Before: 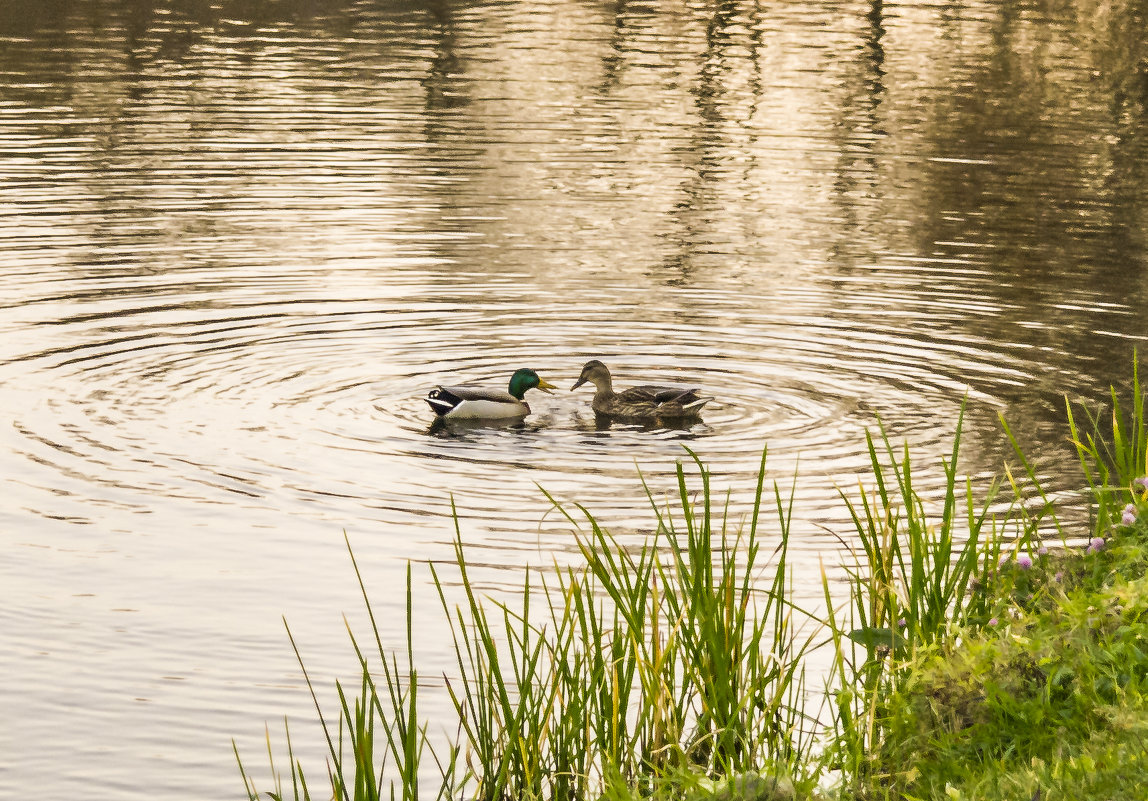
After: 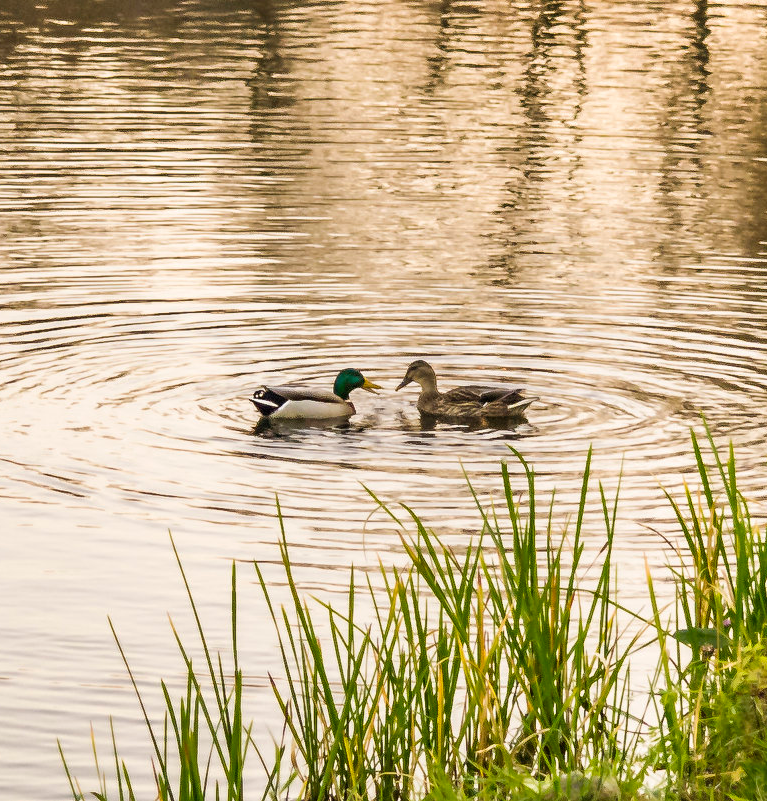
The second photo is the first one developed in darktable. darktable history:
crop and rotate: left 15.302%, right 17.855%
